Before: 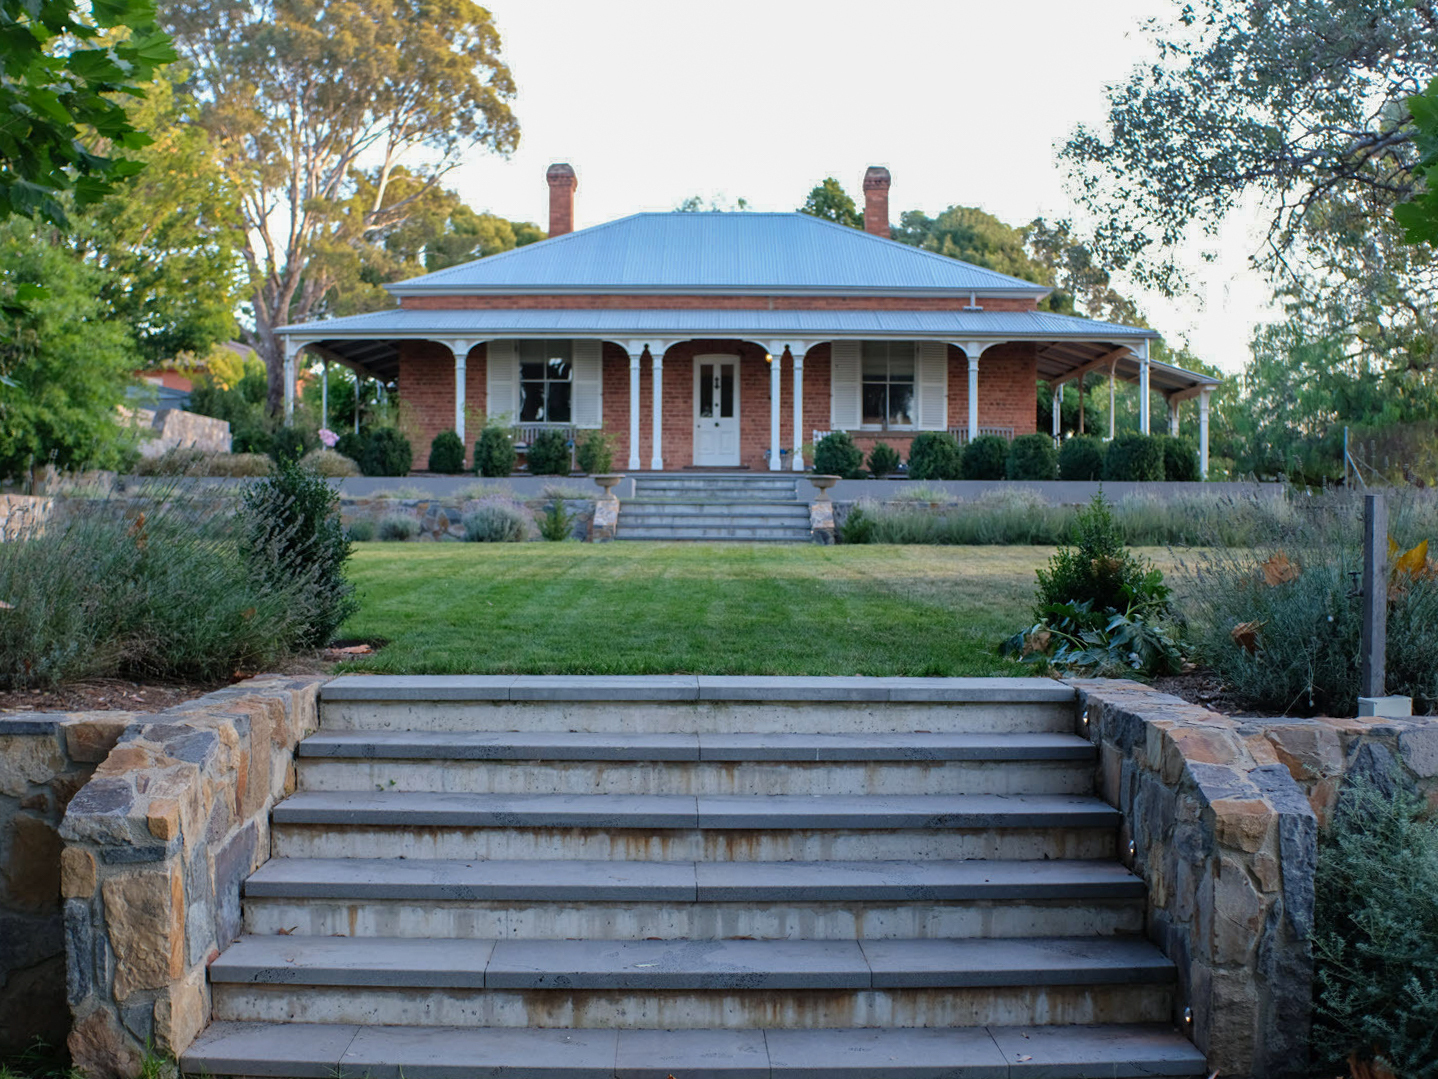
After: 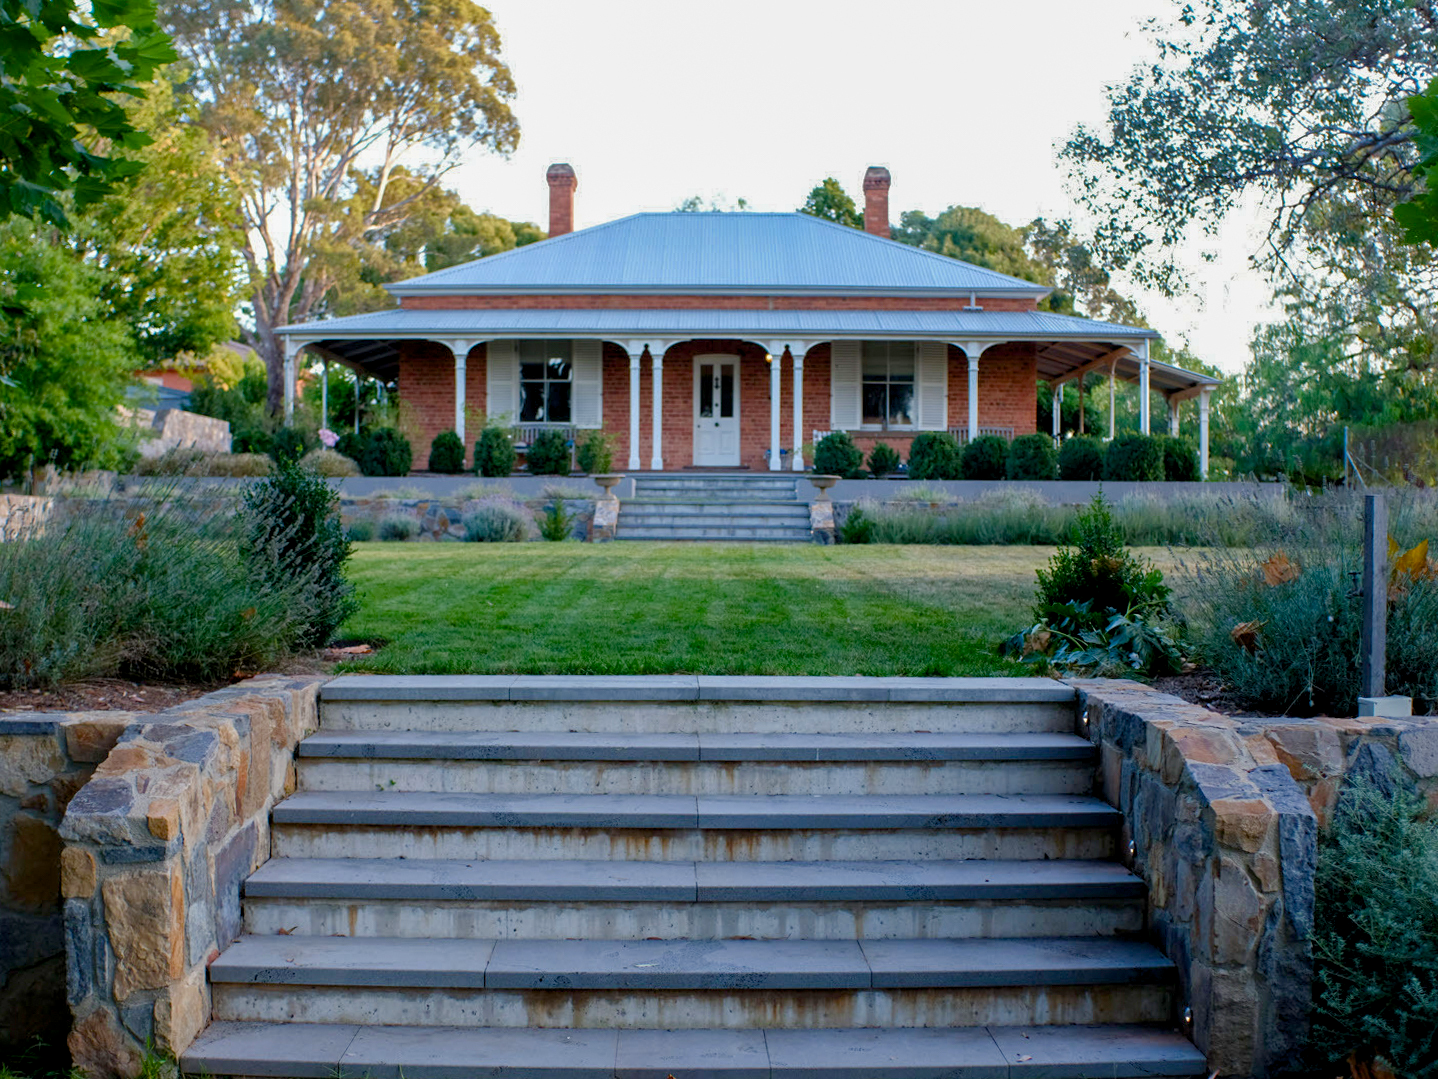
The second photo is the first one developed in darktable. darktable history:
color balance rgb: global offset › luminance -0.487%, linear chroma grading › global chroma 6.786%, perceptual saturation grading › global saturation 20%, perceptual saturation grading › highlights -49.329%, perceptual saturation grading › shadows 24.966%, global vibrance 20%
